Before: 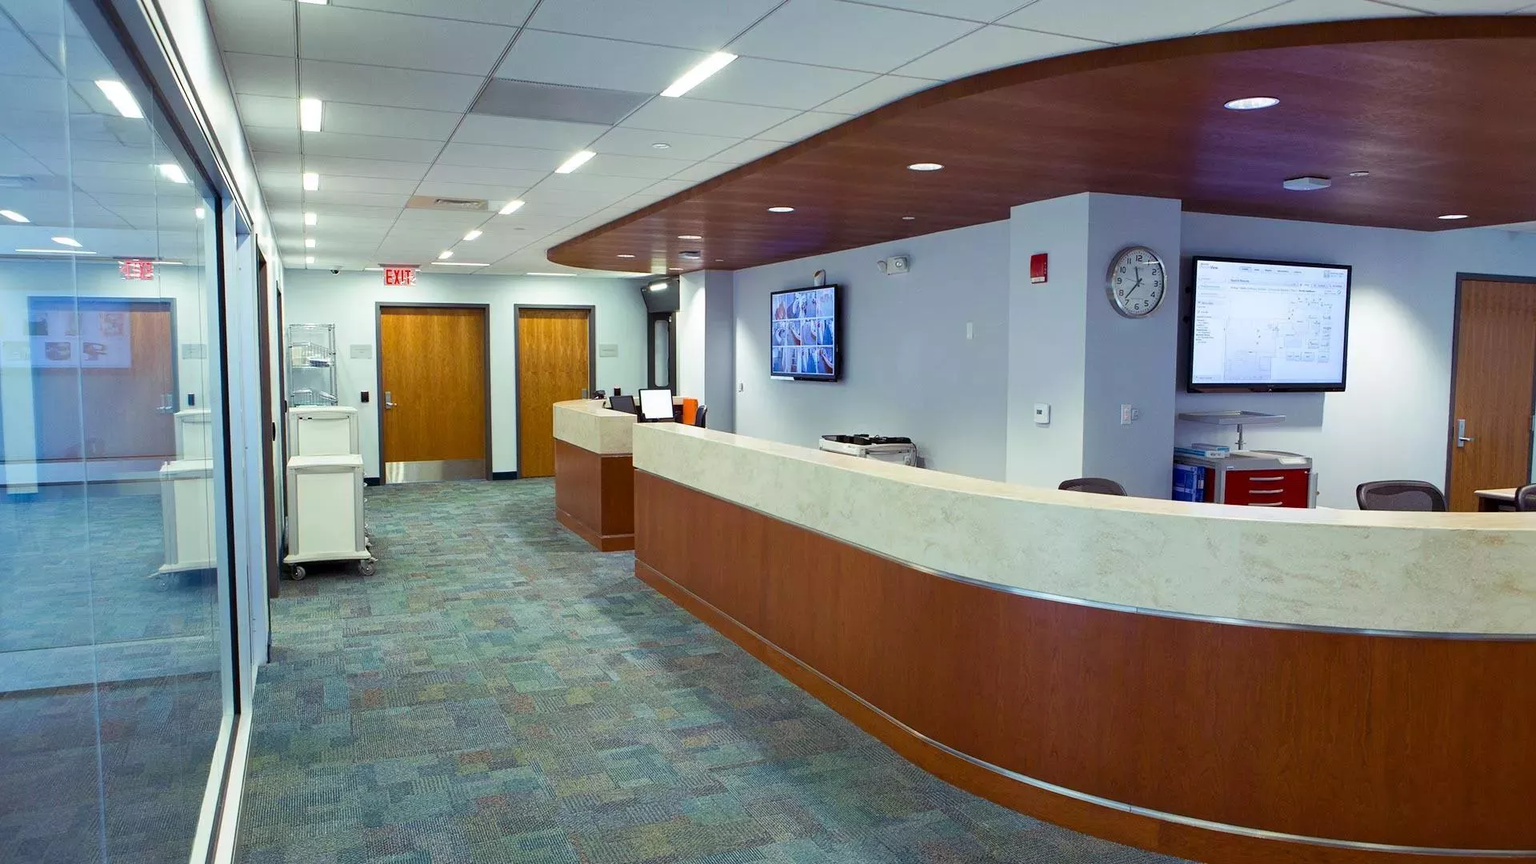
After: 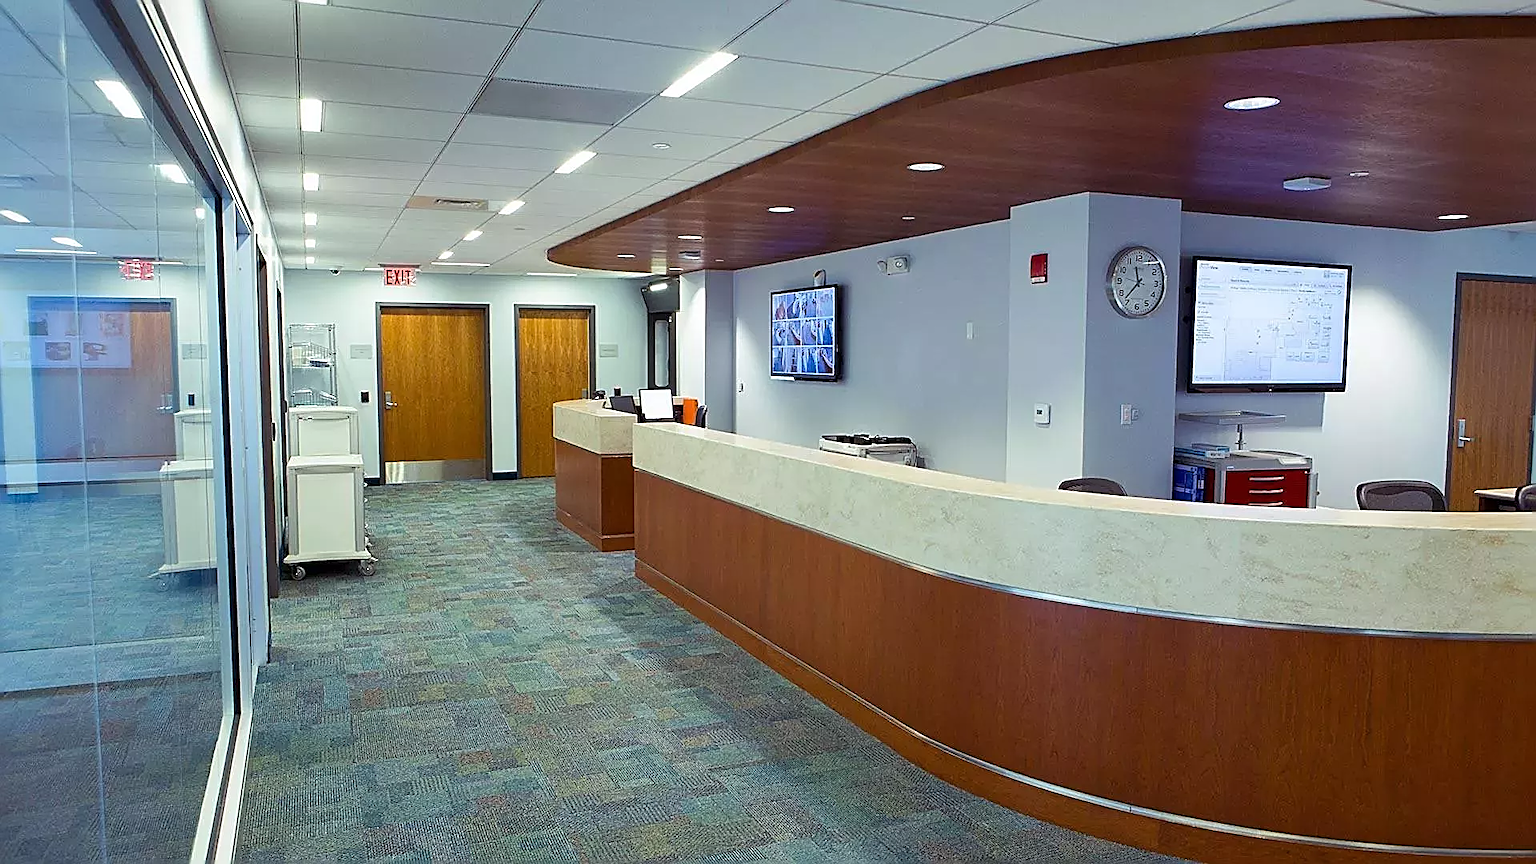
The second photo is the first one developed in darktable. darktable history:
sharpen: radius 1.7, amount 1.311
